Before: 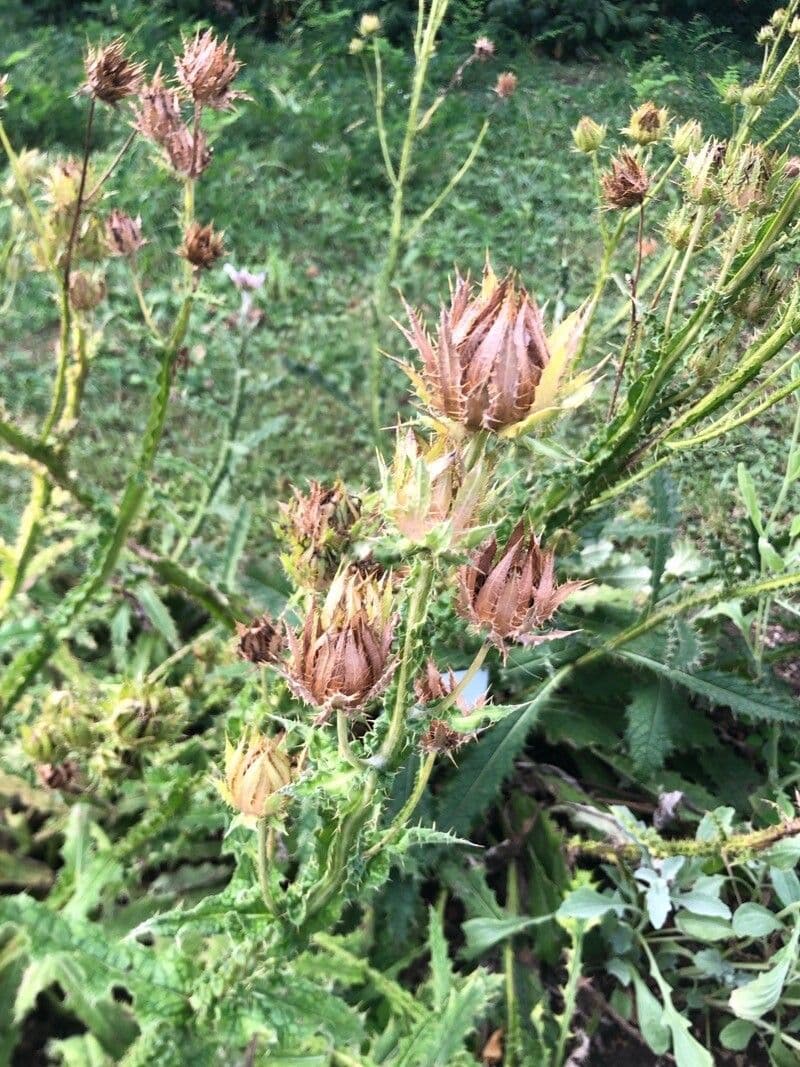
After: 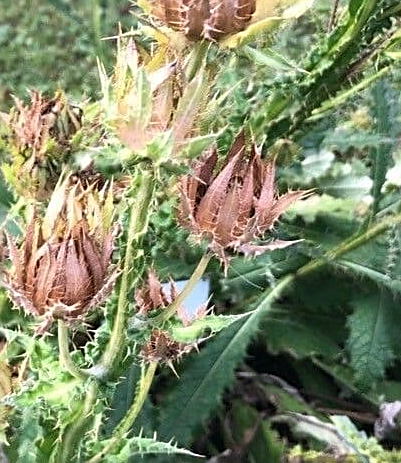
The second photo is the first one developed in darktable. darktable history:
crop: left 34.99%, top 36.596%, right 14.784%, bottom 19.961%
sharpen: on, module defaults
